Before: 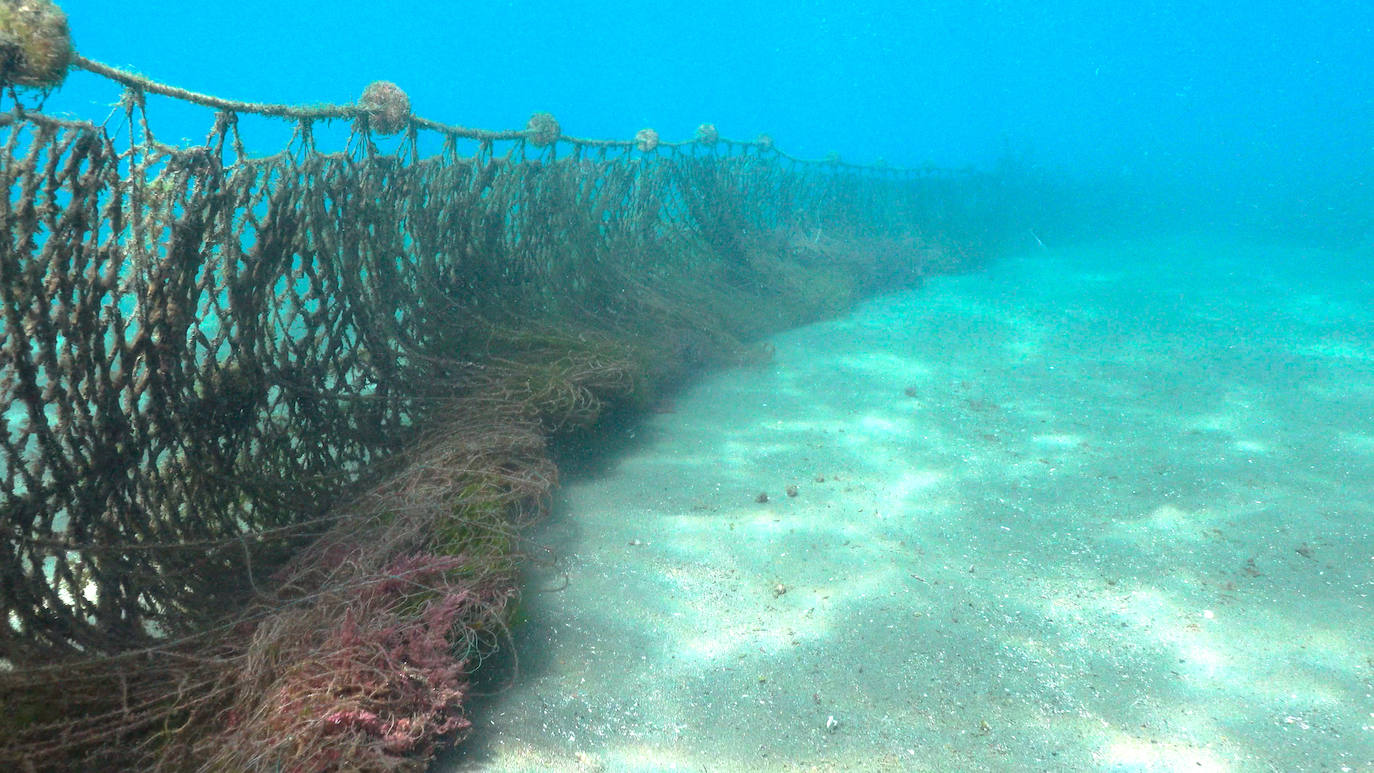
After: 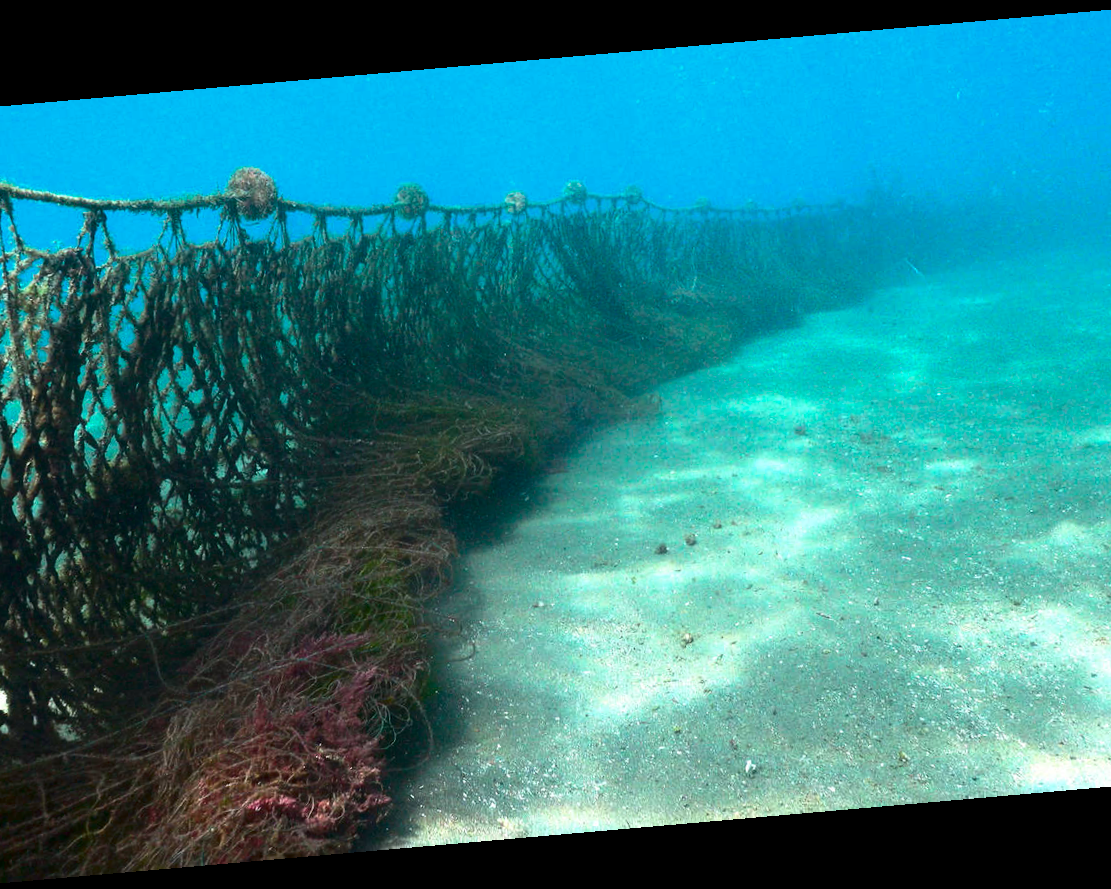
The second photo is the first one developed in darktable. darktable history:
rotate and perspective: rotation -4.98°, automatic cropping off
contrast brightness saturation: contrast 0.13, brightness -0.24, saturation 0.14
crop: left 9.88%, right 12.664%
